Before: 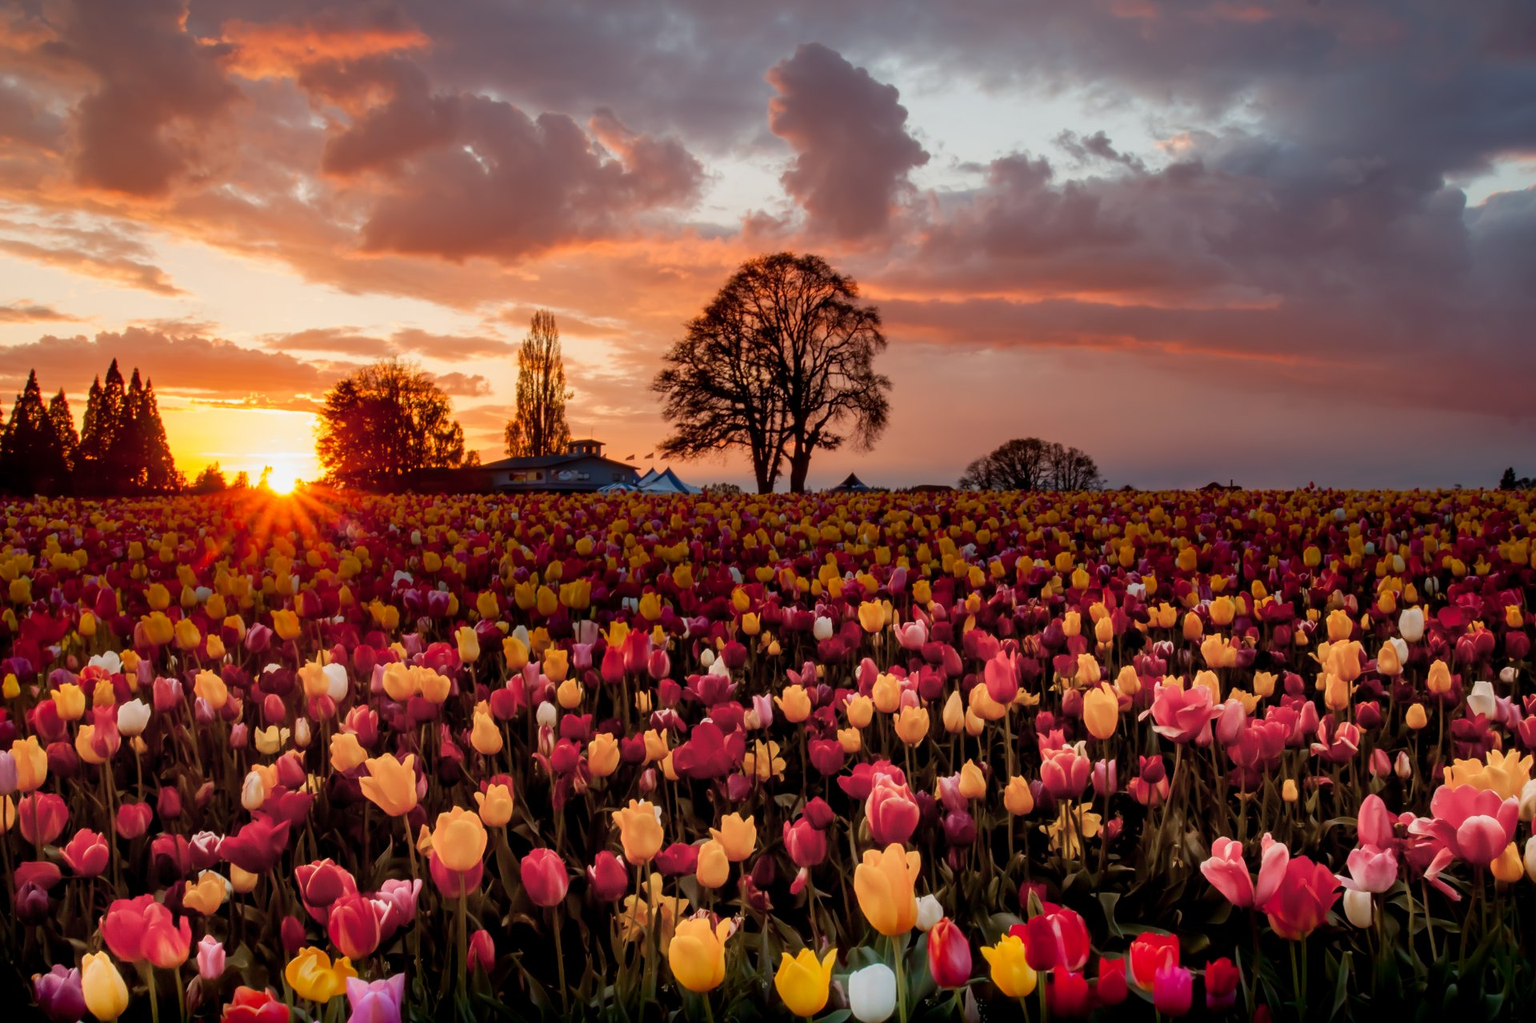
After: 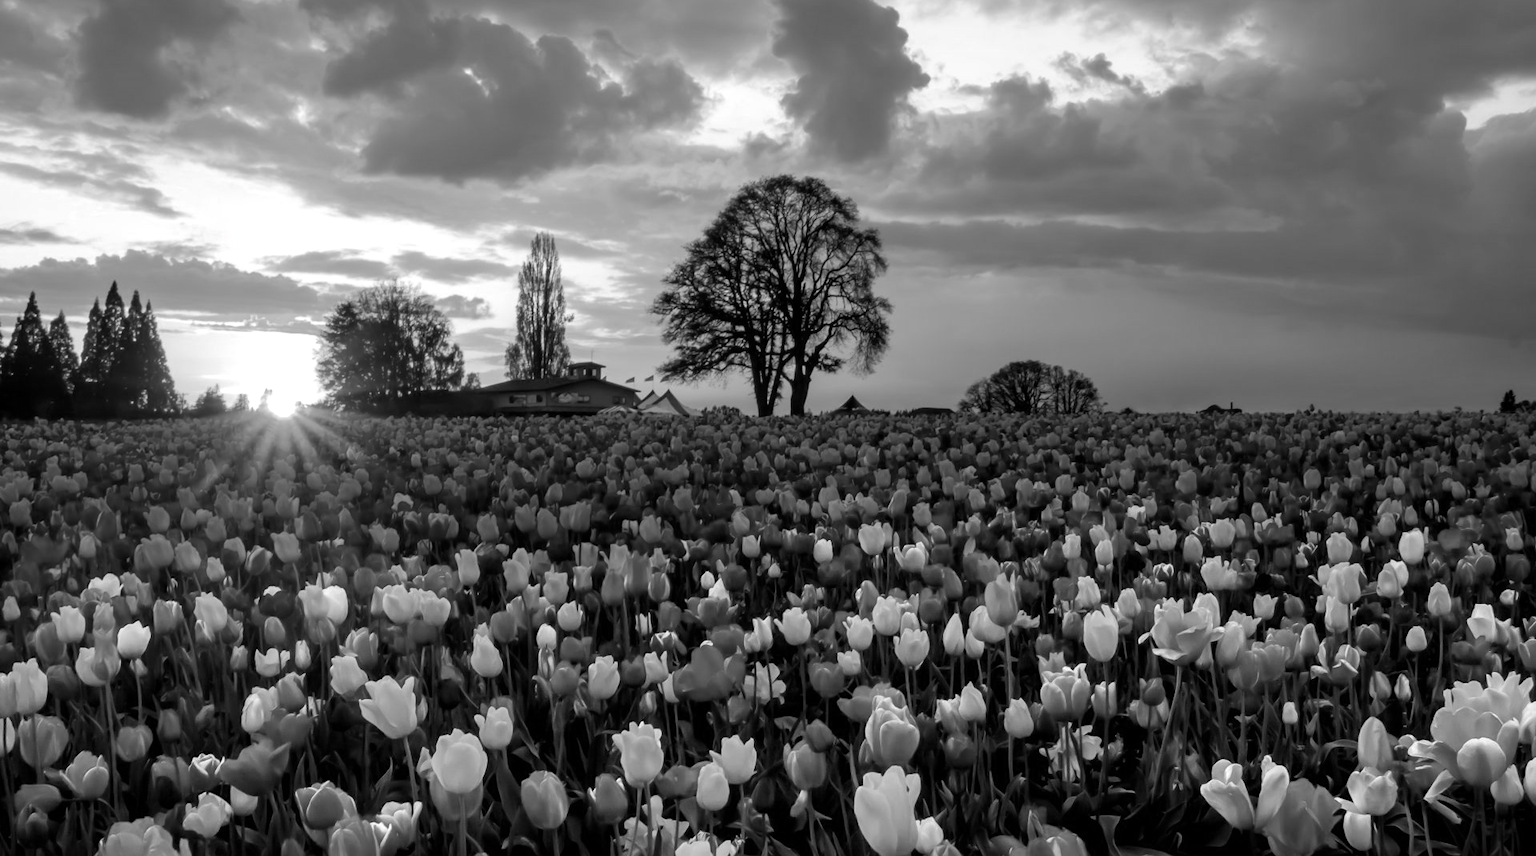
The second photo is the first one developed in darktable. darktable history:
crop: top 7.625%, bottom 8.027%
color calibration: output gray [0.18, 0.41, 0.41, 0], gray › normalize channels true, illuminant same as pipeline (D50), adaptation XYZ, x 0.346, y 0.359, gamut compression 0
color balance rgb: linear chroma grading › shadows -2.2%, linear chroma grading › highlights -15%, linear chroma grading › global chroma -10%, linear chroma grading › mid-tones -10%, perceptual saturation grading › global saturation 45%, perceptual saturation grading › highlights -50%, perceptual saturation grading › shadows 30%, perceptual brilliance grading › global brilliance 18%, global vibrance 45%
velvia: strength 32%, mid-tones bias 0.2
